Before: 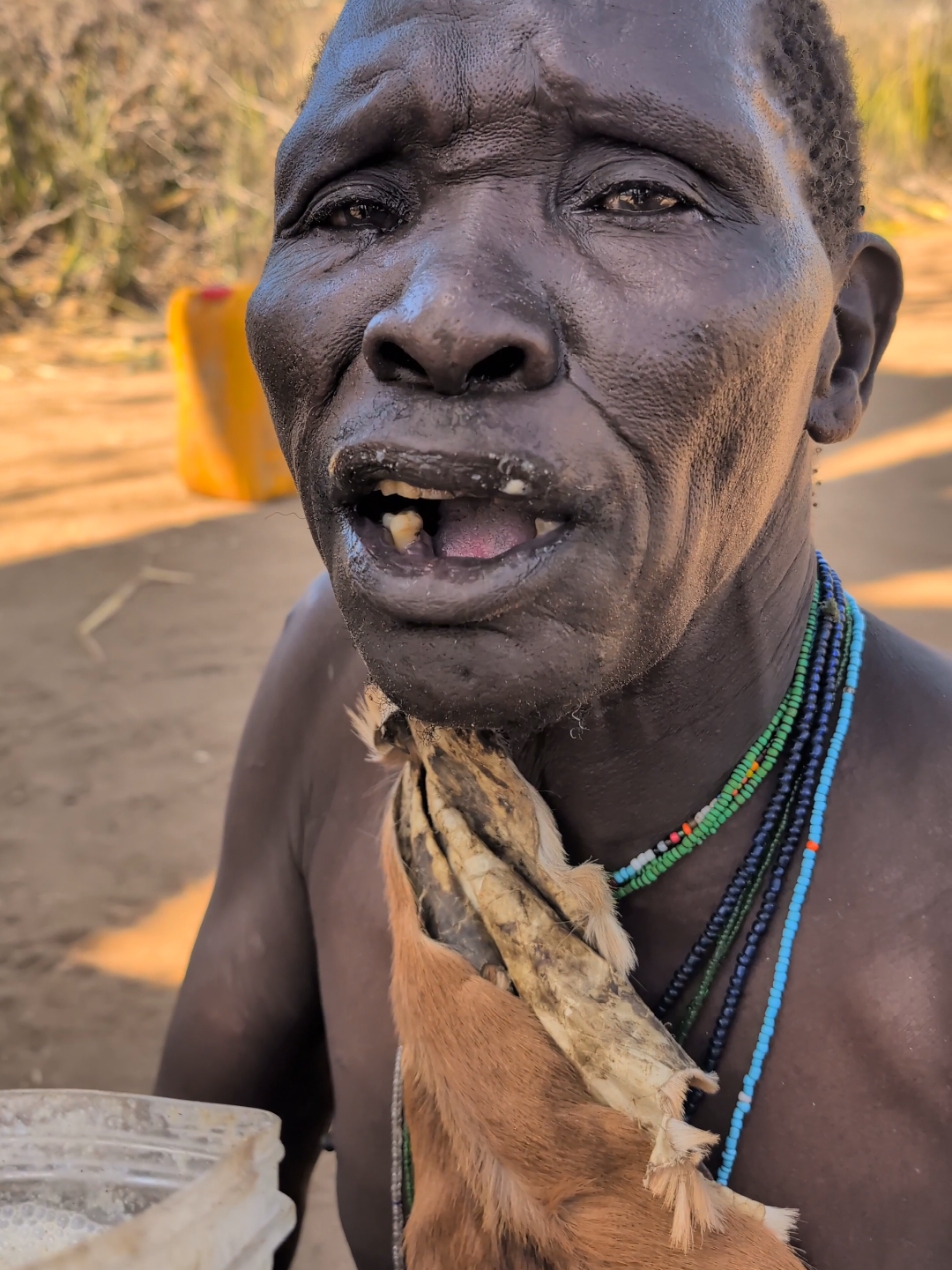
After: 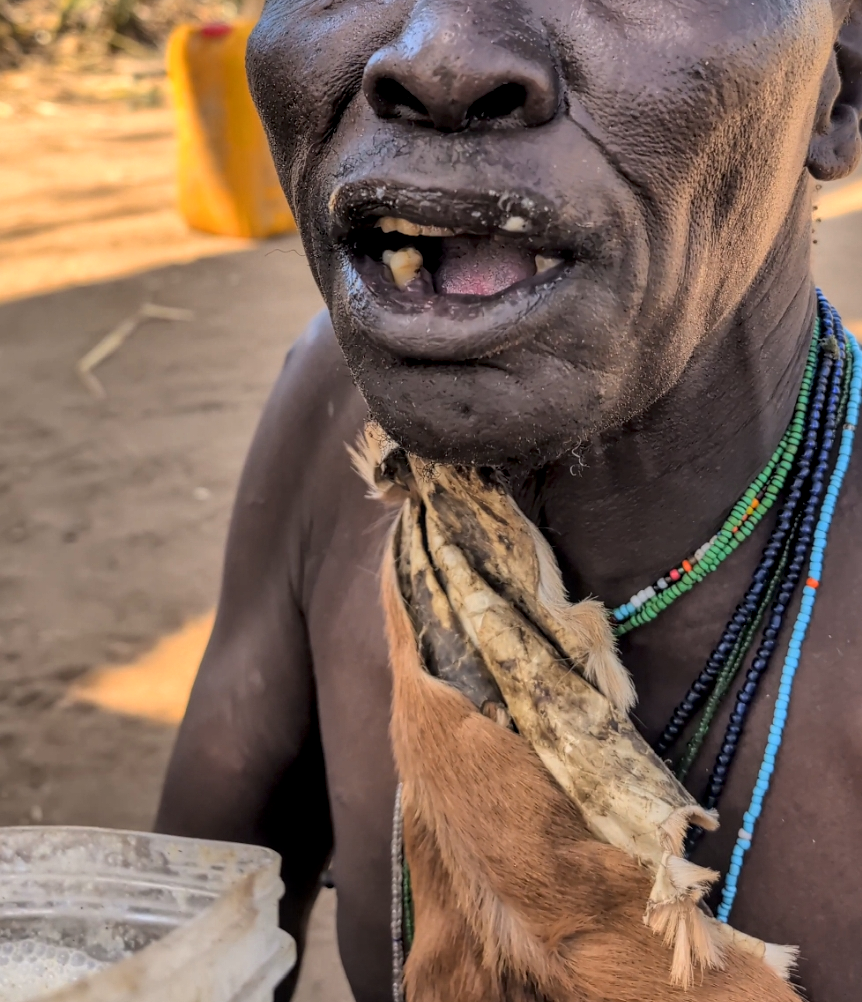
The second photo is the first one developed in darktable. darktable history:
local contrast: highlights 62%, detail 143%, midtone range 0.423
crop: top 20.739%, right 9.392%, bottom 0.314%
